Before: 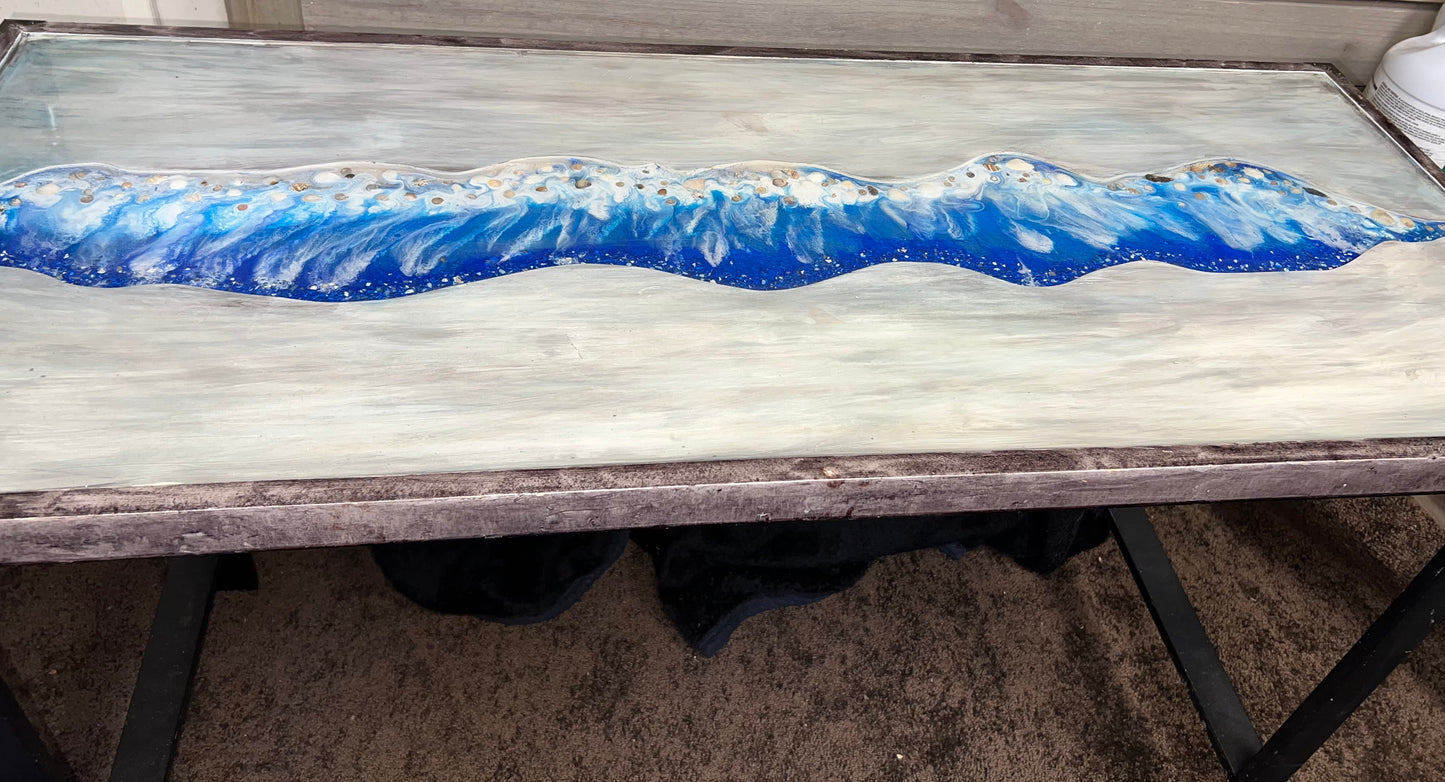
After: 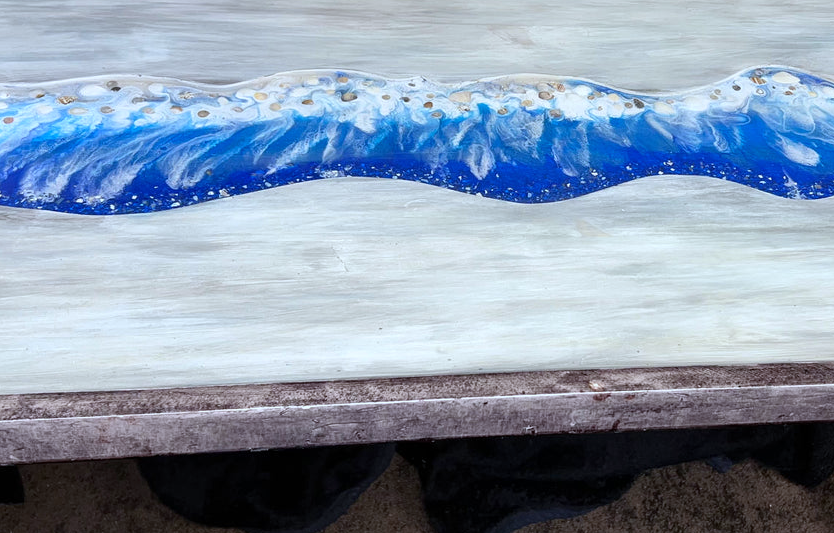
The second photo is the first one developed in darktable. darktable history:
white balance: red 0.924, blue 1.095
crop: left 16.202%, top 11.208%, right 26.045%, bottom 20.557%
